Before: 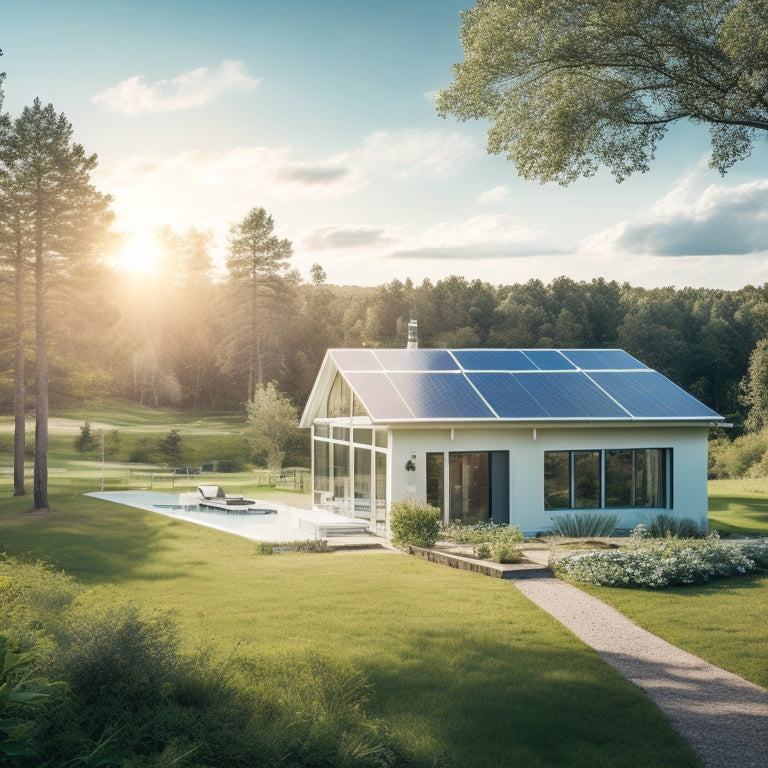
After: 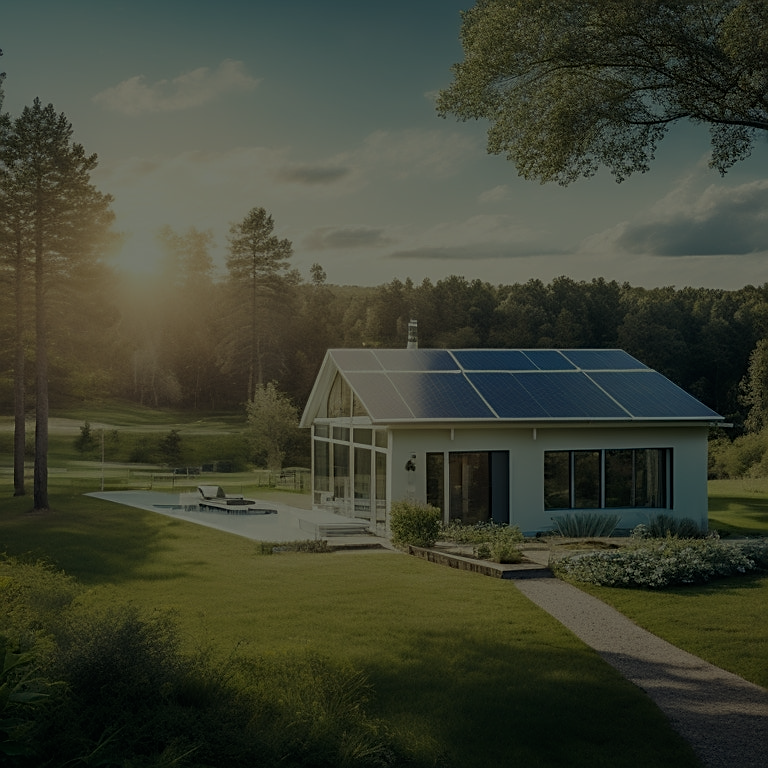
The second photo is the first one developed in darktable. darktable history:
exposure: exposure -2.446 EV, compensate highlight preservation false
sharpen: on, module defaults
color correction: highlights a* -5.94, highlights b* 11.19
